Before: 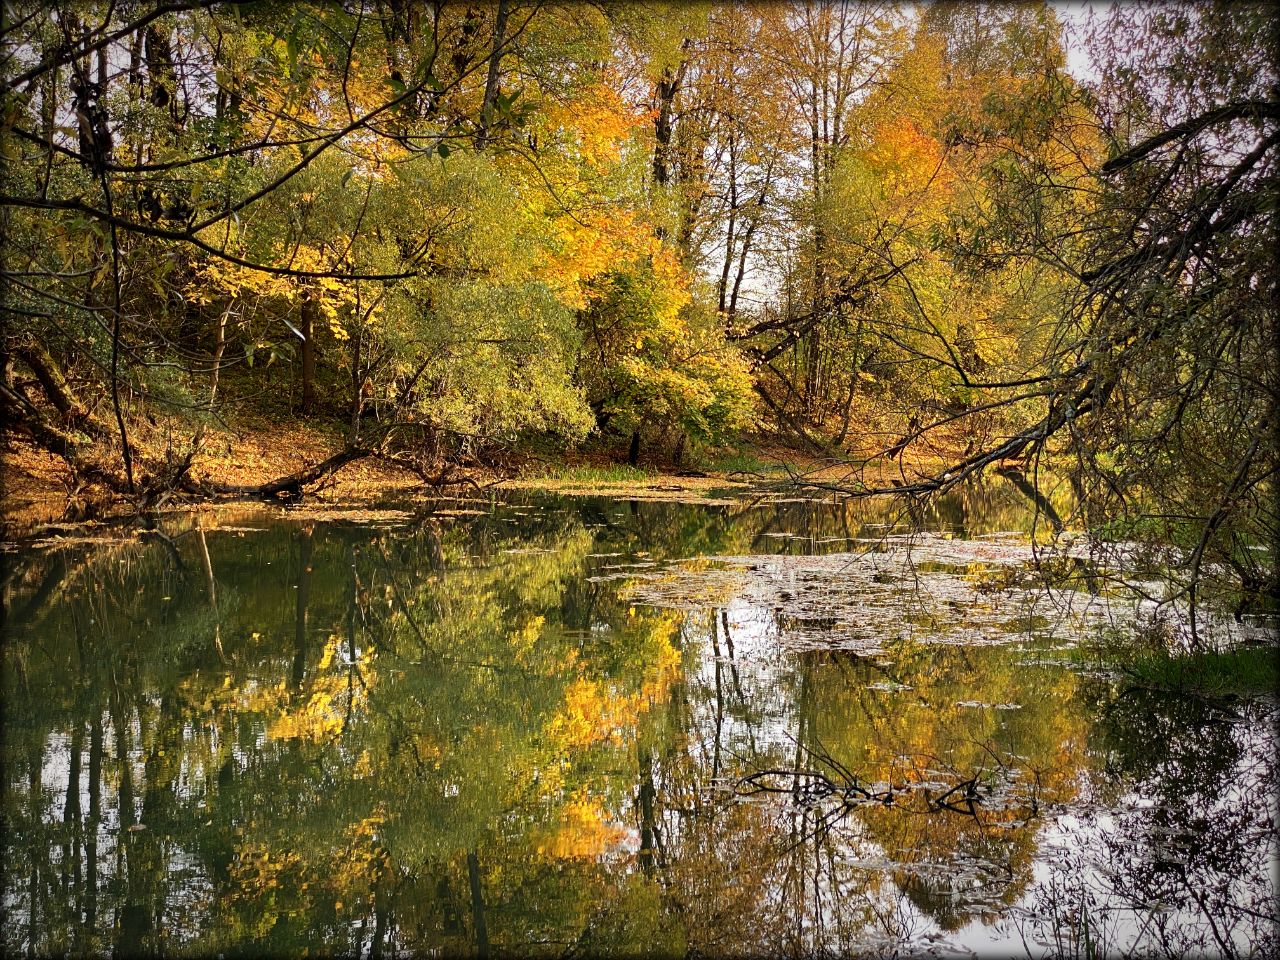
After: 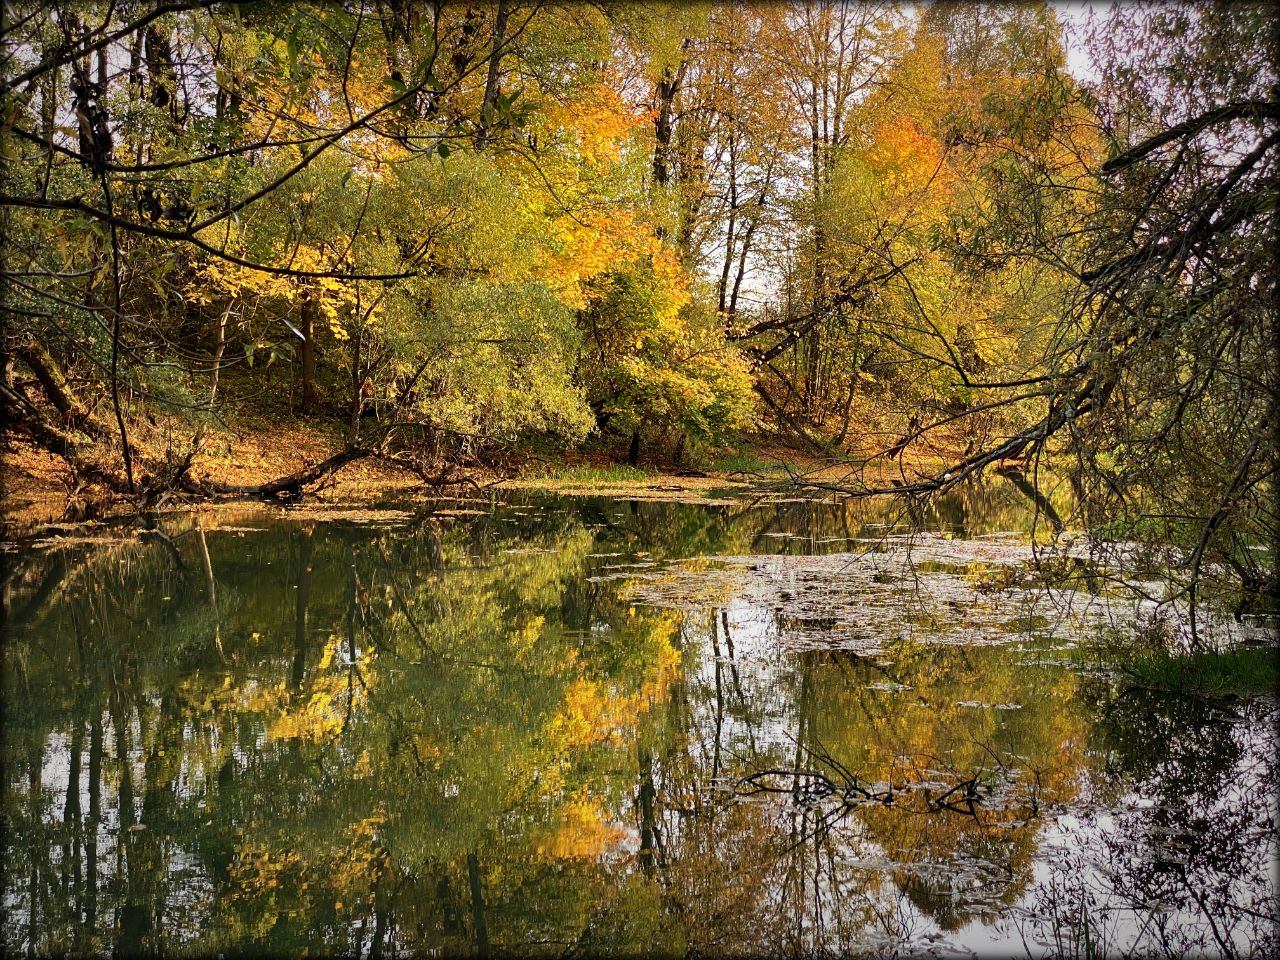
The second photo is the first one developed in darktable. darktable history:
graduated density: rotation -180°, offset 27.42
shadows and highlights: radius 125.46, shadows 30.51, highlights -30.51, low approximation 0.01, soften with gaussian
tone equalizer: on, module defaults
